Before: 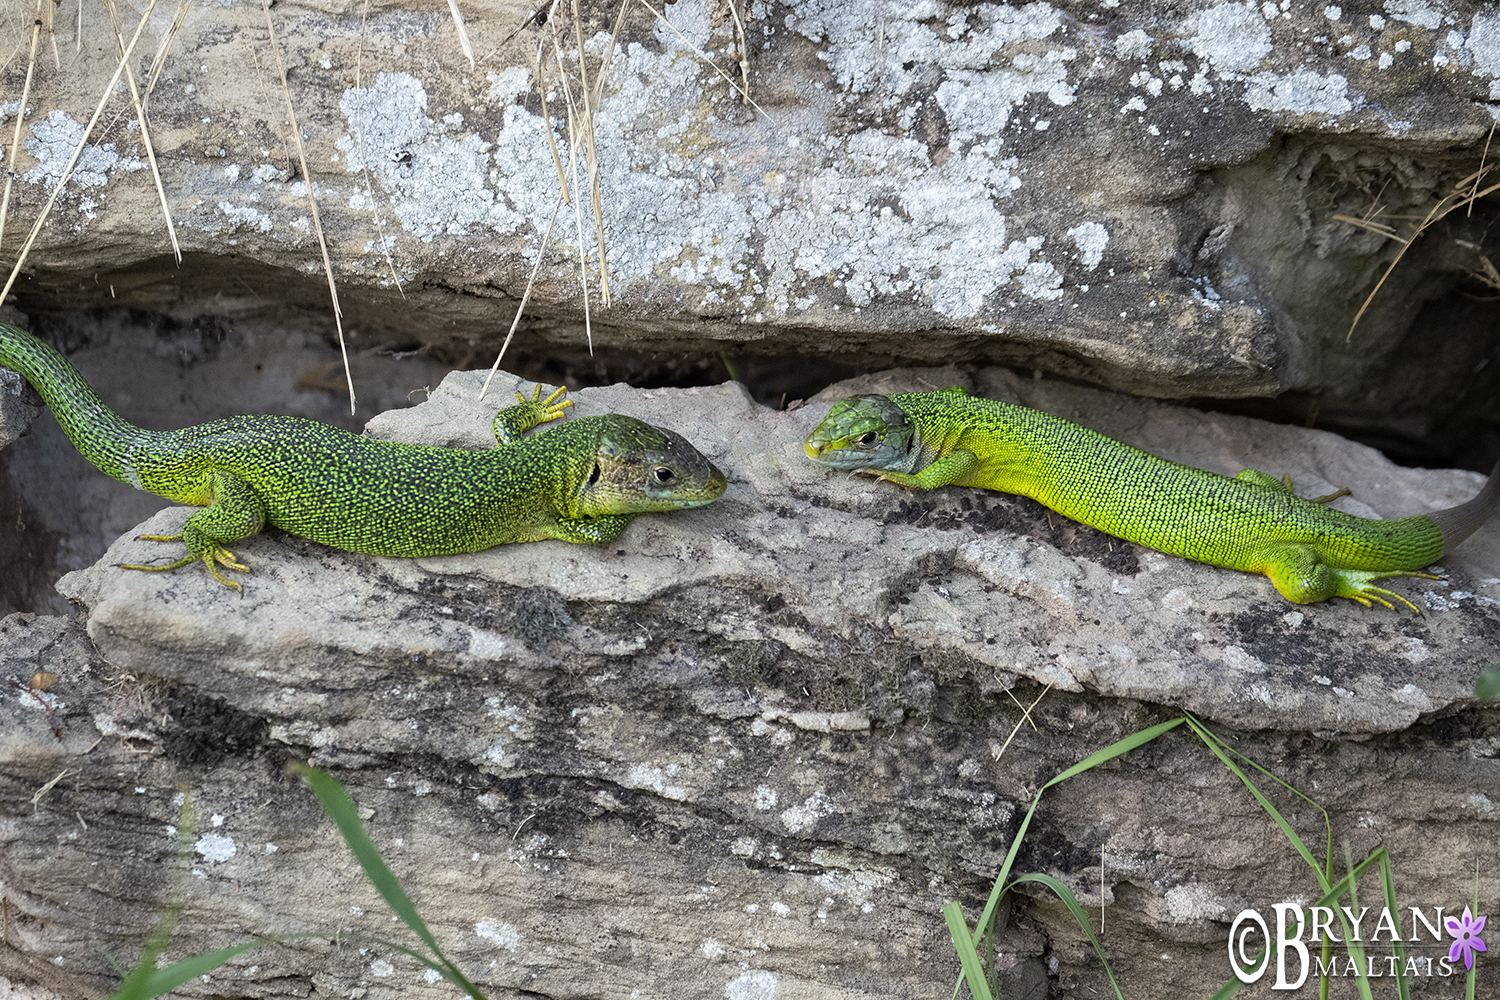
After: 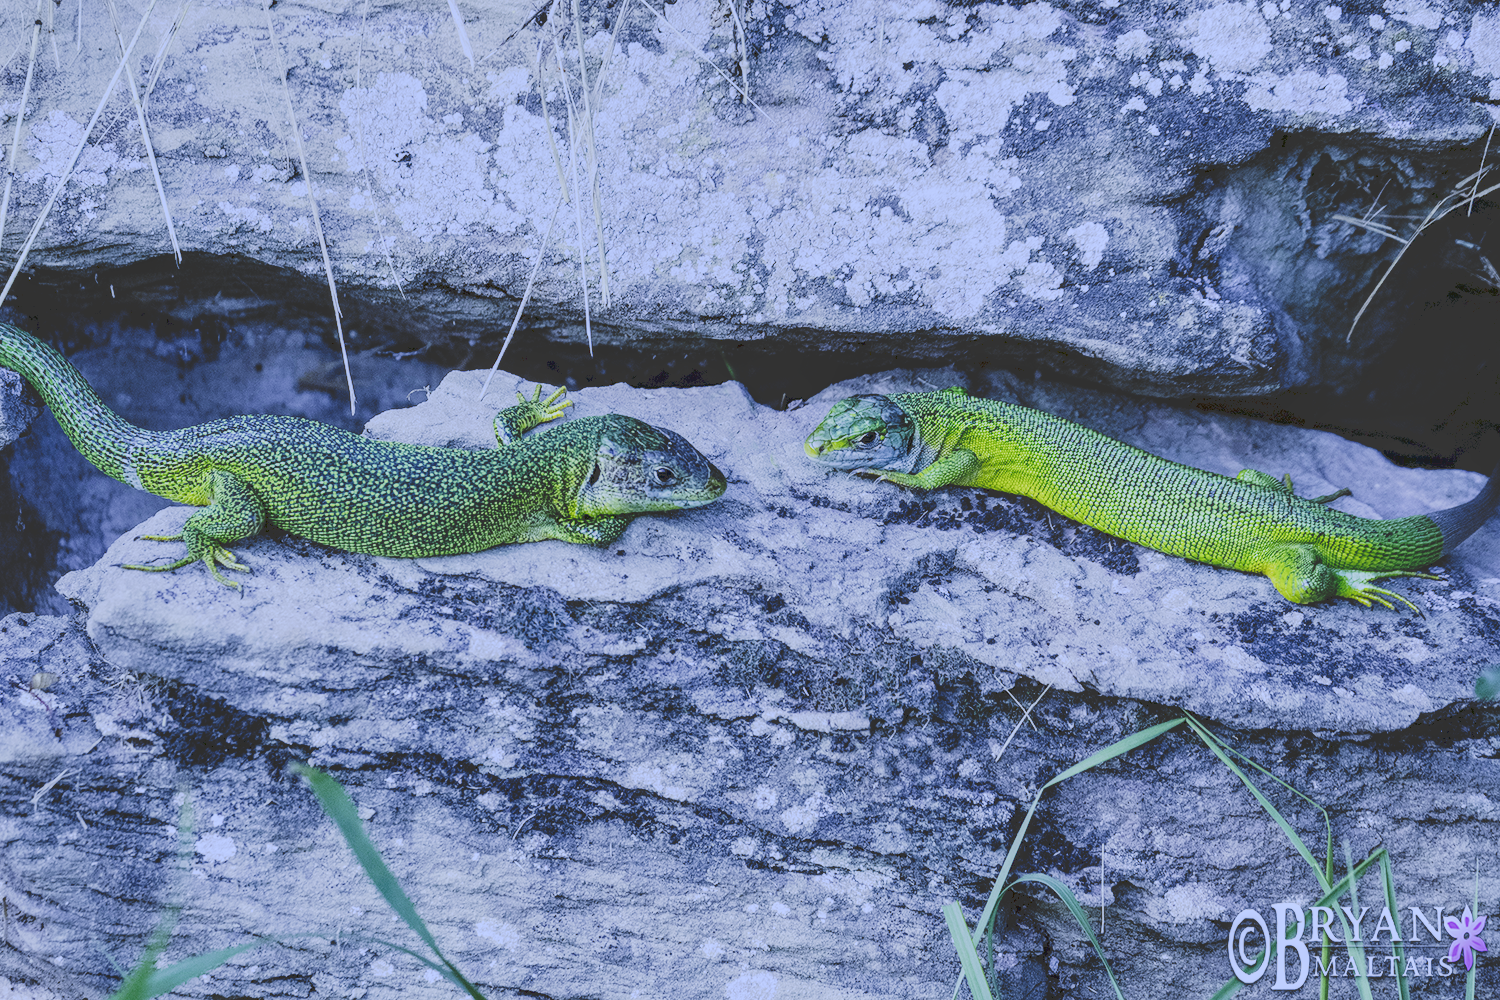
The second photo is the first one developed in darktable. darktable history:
filmic rgb: black relative exposure -7.65 EV, white relative exposure 4.56 EV, hardness 3.61
tone curve: curves: ch0 [(0, 0) (0.003, 0.232) (0.011, 0.232) (0.025, 0.232) (0.044, 0.233) (0.069, 0.234) (0.1, 0.237) (0.136, 0.247) (0.177, 0.258) (0.224, 0.283) (0.277, 0.332) (0.335, 0.401) (0.399, 0.483) (0.468, 0.56) (0.543, 0.637) (0.623, 0.706) (0.709, 0.764) (0.801, 0.816) (0.898, 0.859) (1, 1)], preserve colors none
white balance: red 0.766, blue 1.537
local contrast: detail 130%
